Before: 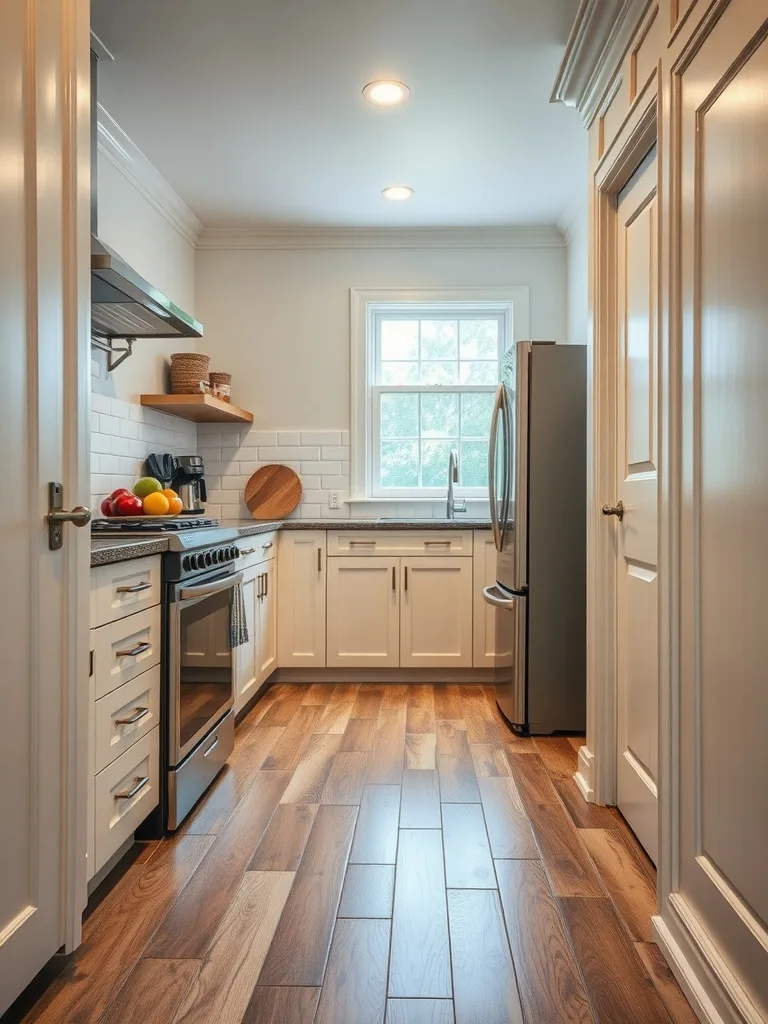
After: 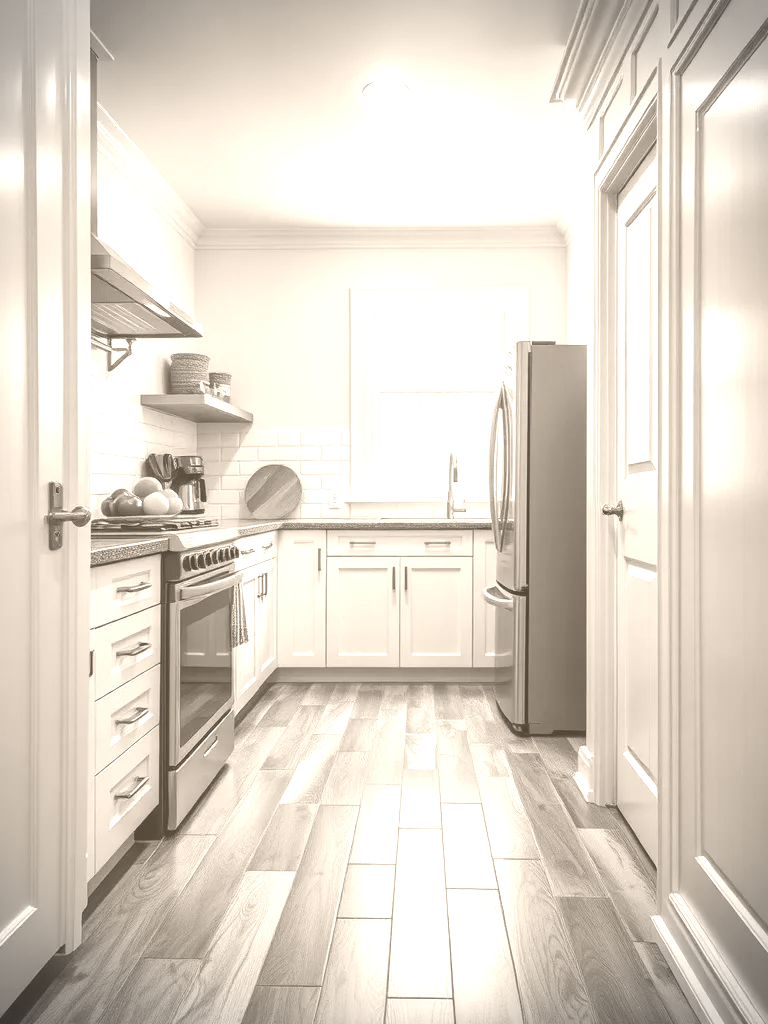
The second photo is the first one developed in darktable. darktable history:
colorize: hue 34.49°, saturation 35.33%, source mix 100%, version 1
vignetting: dithering 8-bit output, unbound false
